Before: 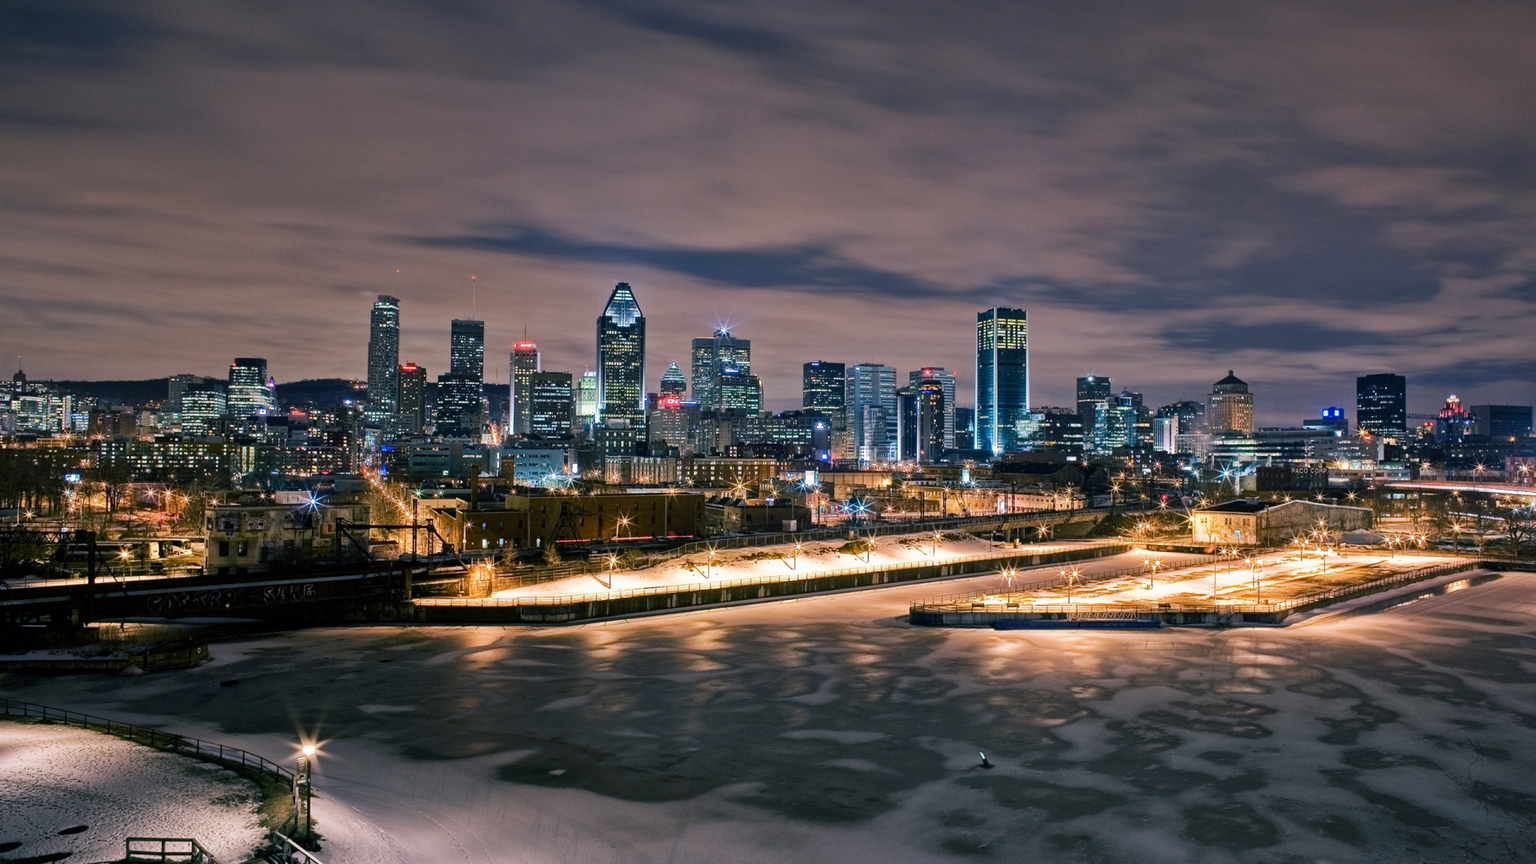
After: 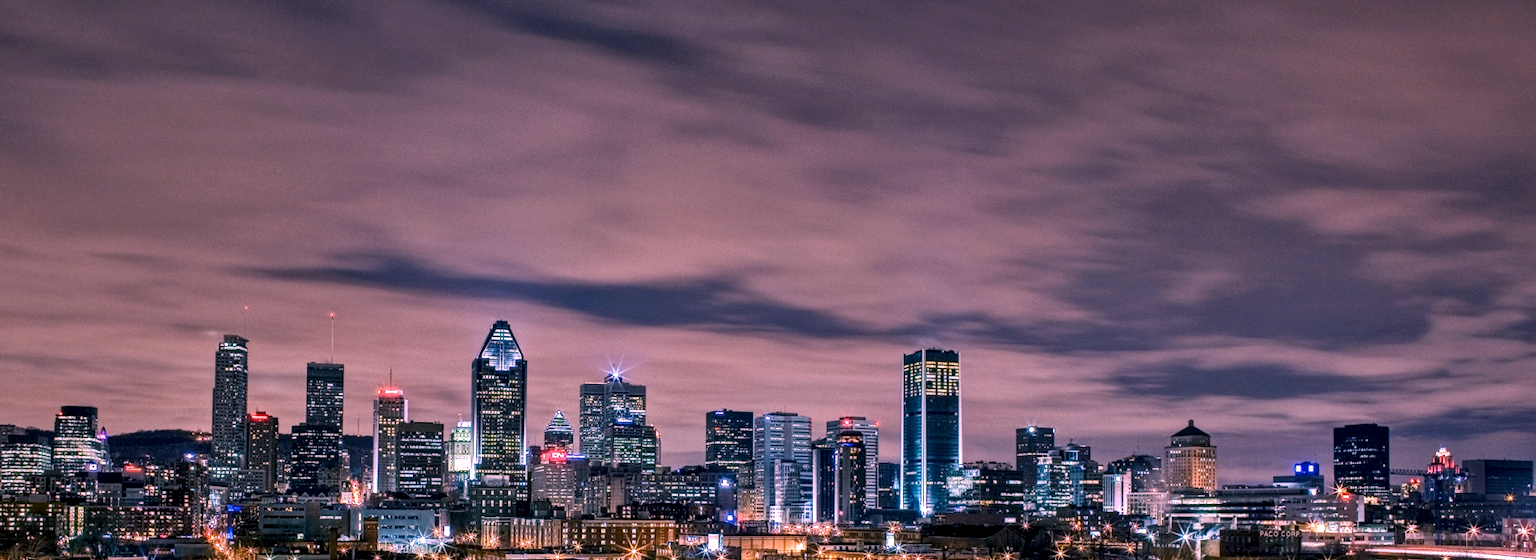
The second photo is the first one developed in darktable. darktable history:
crop and rotate: left 11.812%, bottom 42.776%
white balance: red 1.188, blue 1.11
local contrast: highlights 25%, detail 150%
